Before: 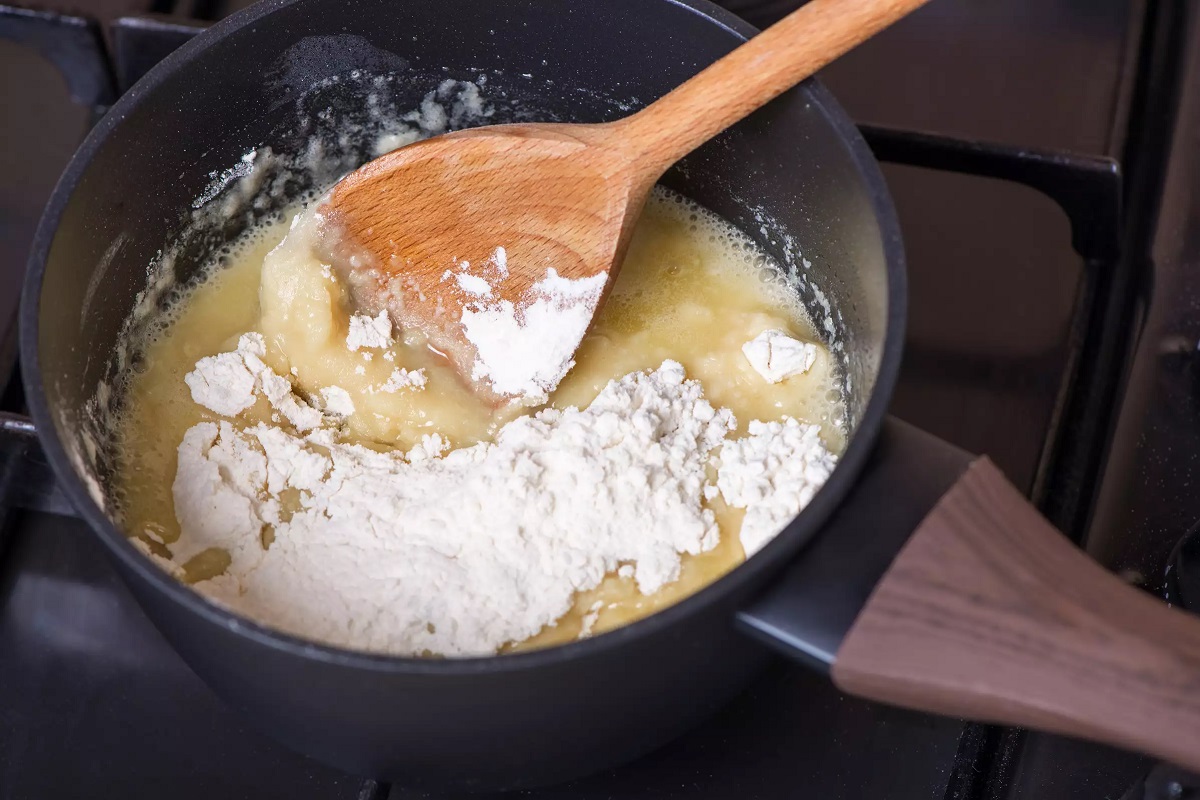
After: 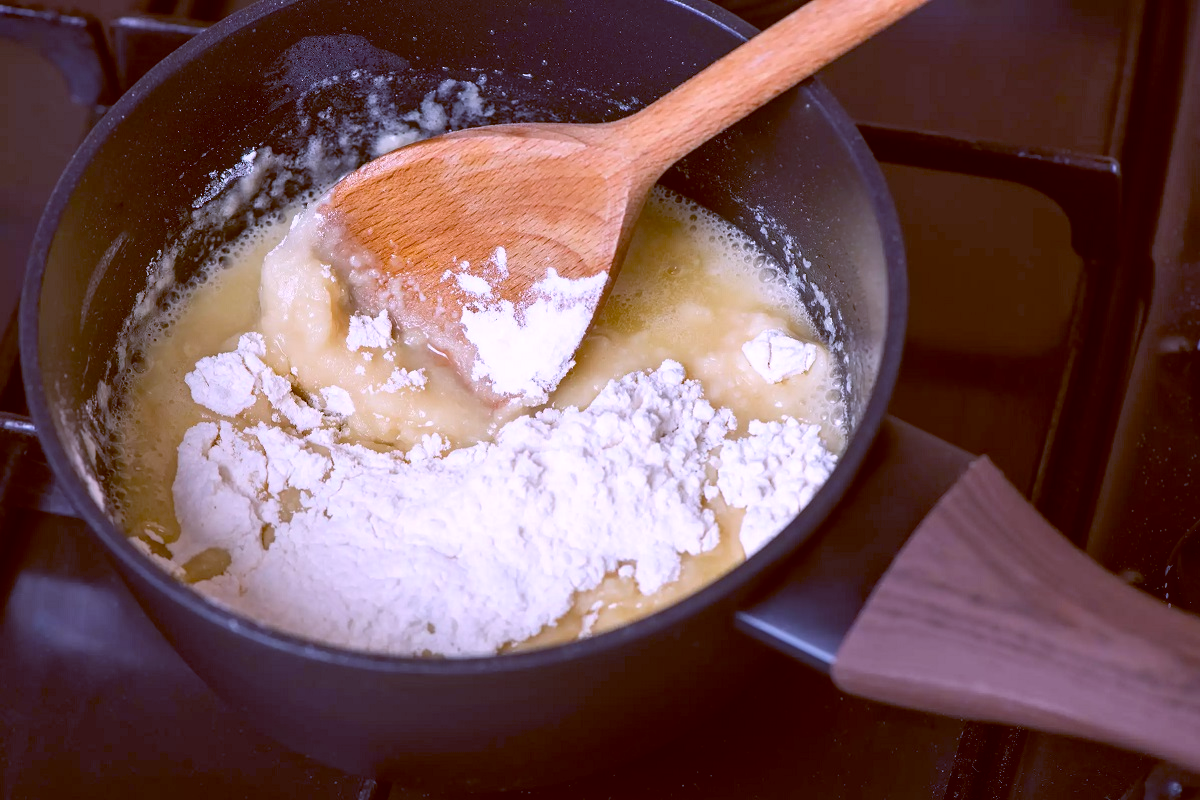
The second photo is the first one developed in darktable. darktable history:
white balance: red 1.042, blue 1.17
color balance: lift [1, 1.015, 1.004, 0.985], gamma [1, 0.958, 0.971, 1.042], gain [1, 0.956, 0.977, 1.044]
